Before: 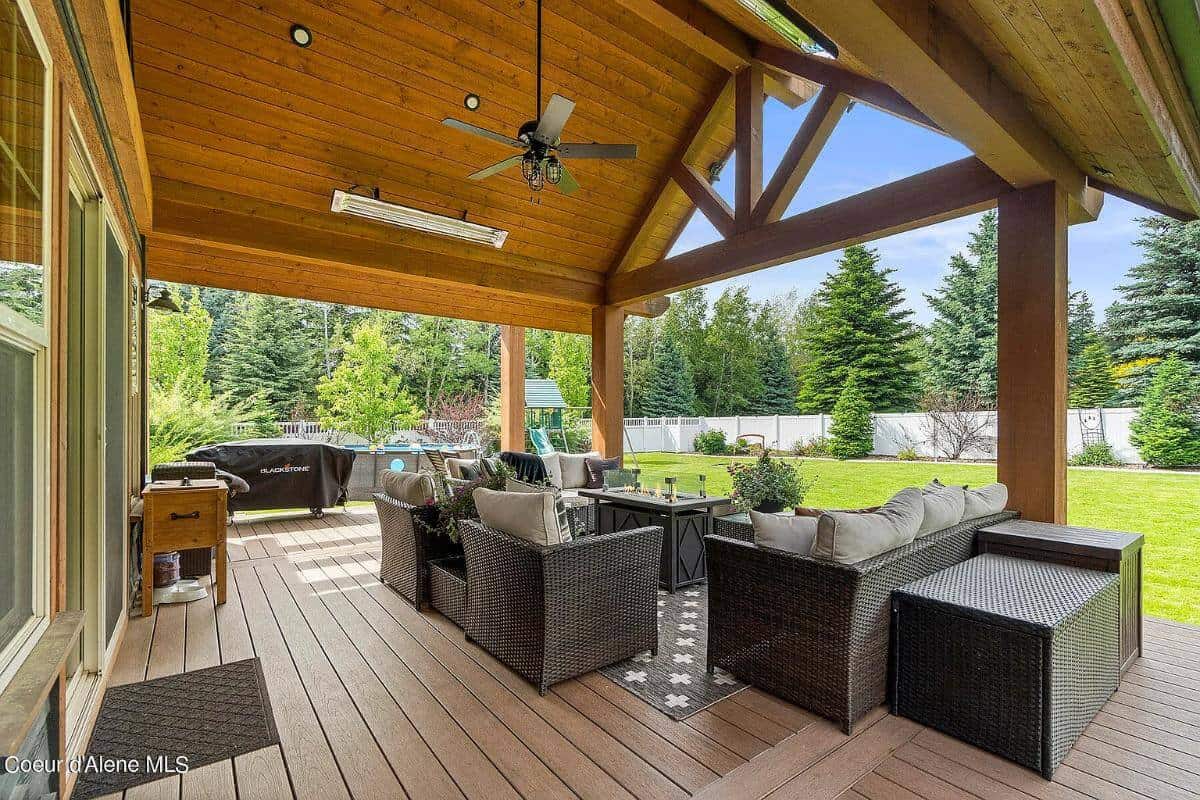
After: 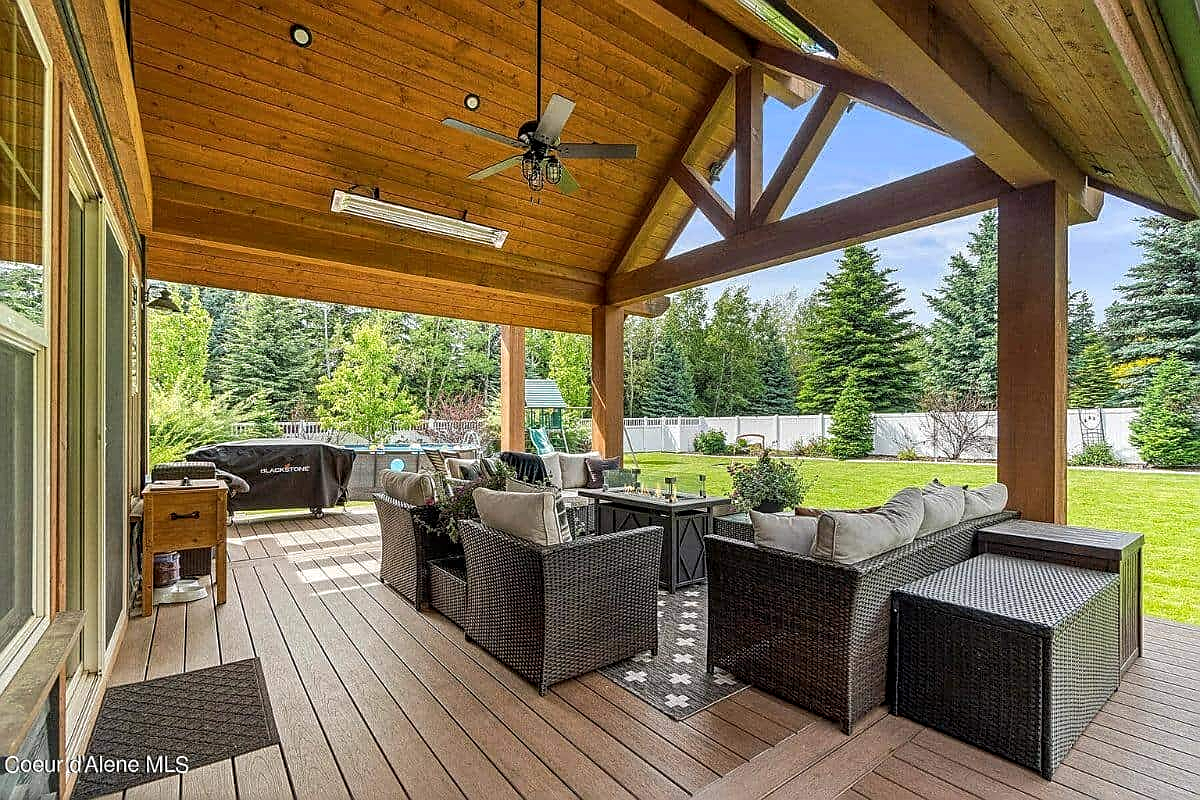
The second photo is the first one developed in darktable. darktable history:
local contrast: on, module defaults
sharpen: on, module defaults
tone equalizer: edges refinement/feathering 500, mask exposure compensation -1.57 EV, preserve details no
